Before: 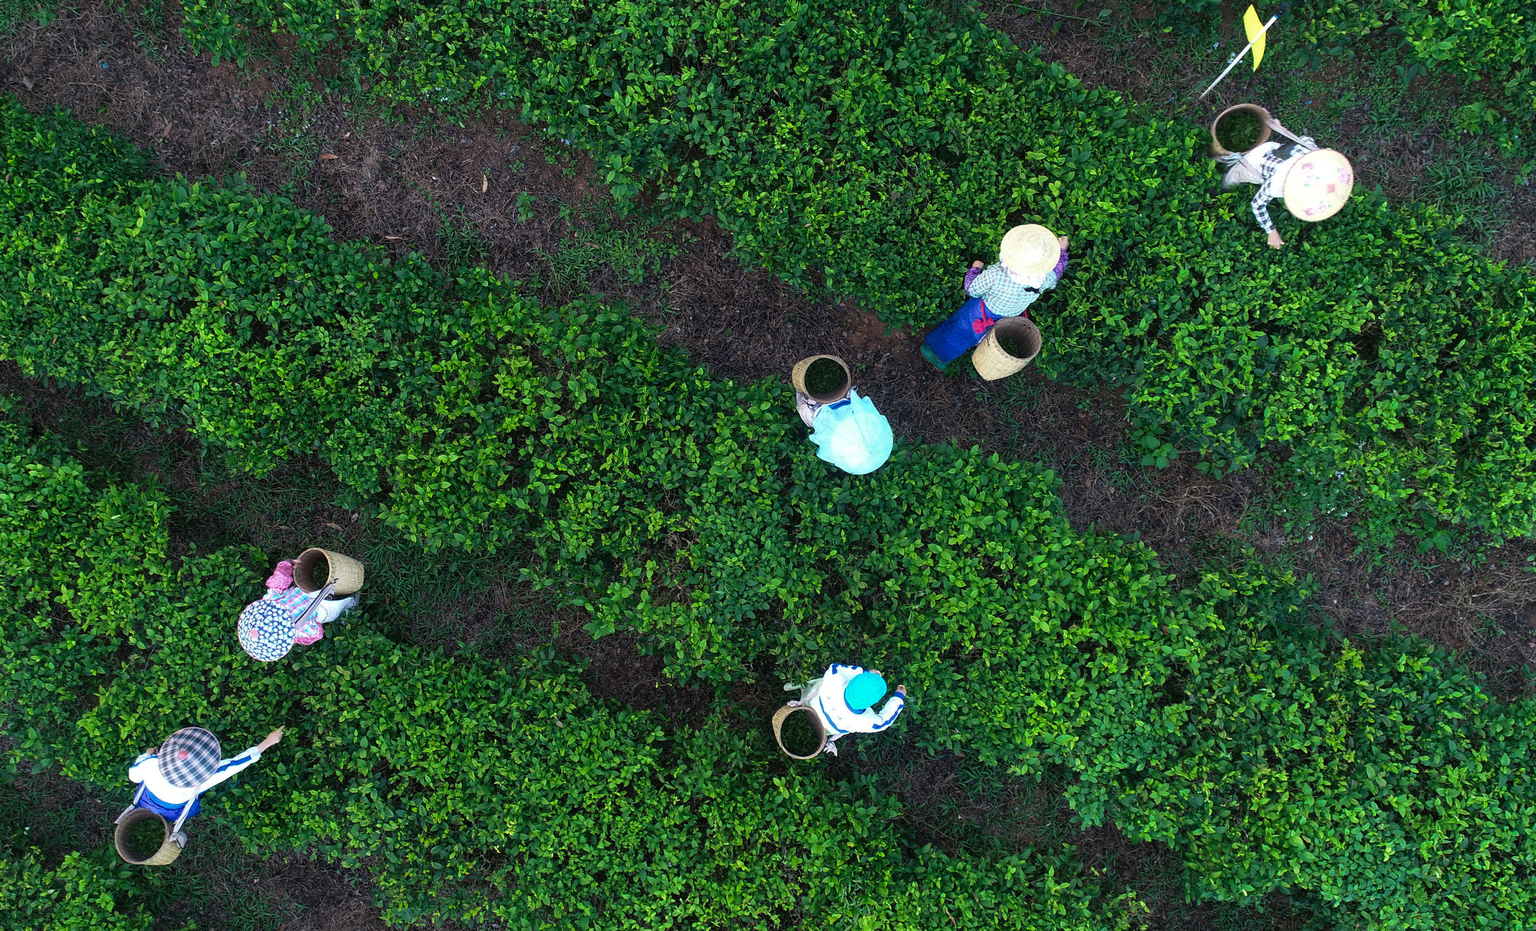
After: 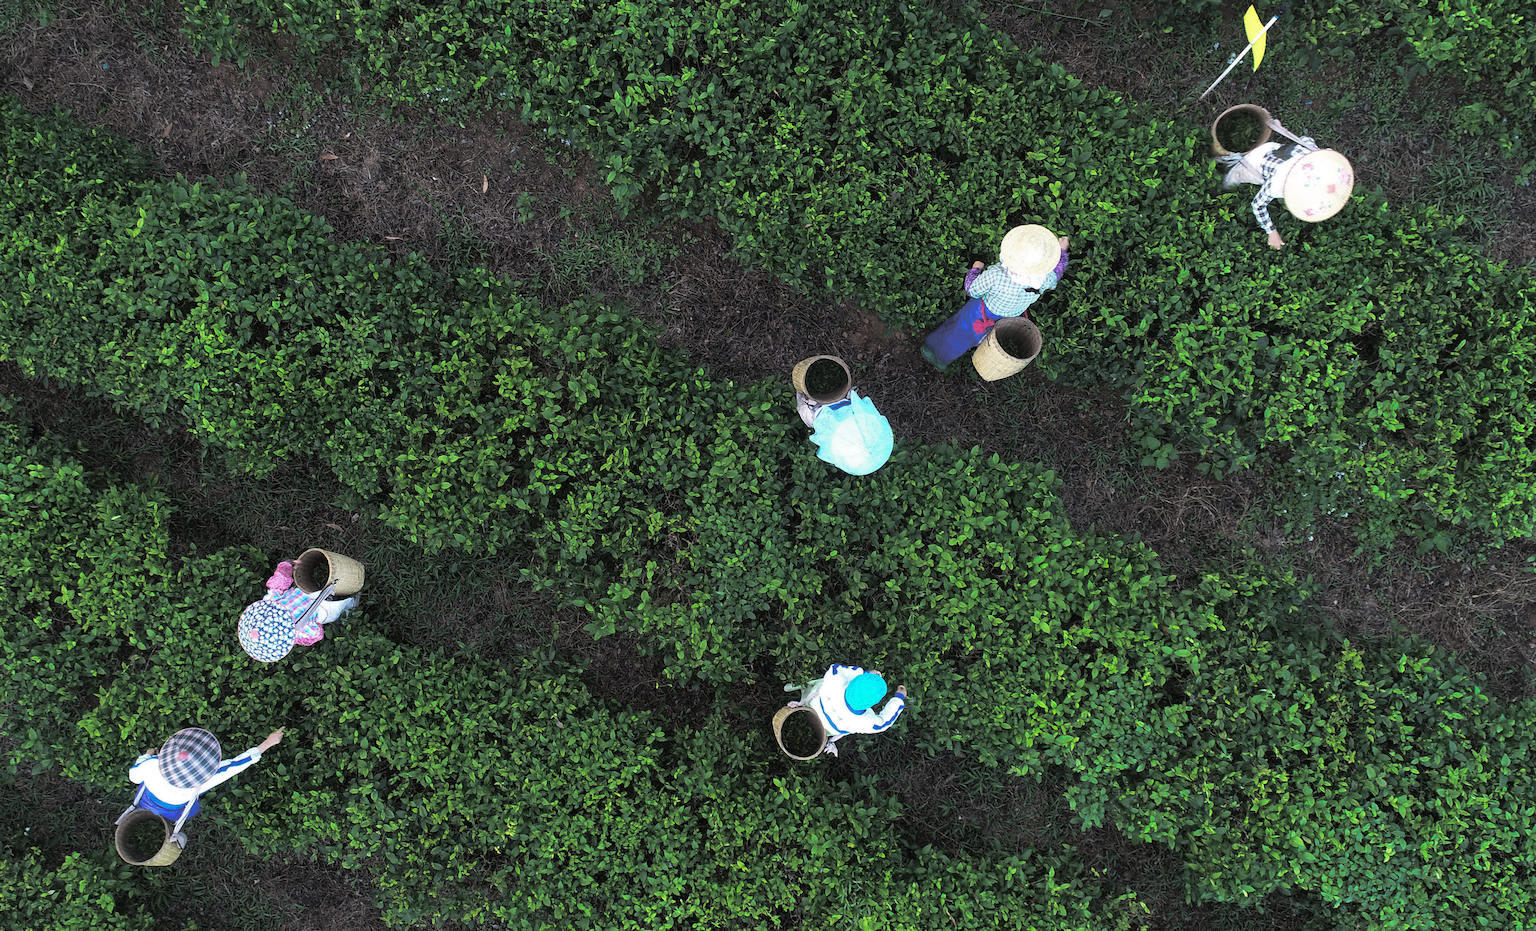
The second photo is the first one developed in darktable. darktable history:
split-toning: shadows › hue 36°, shadows › saturation 0.05, highlights › hue 10.8°, highlights › saturation 0.15, compress 40%
grain: coarseness 0.09 ISO
